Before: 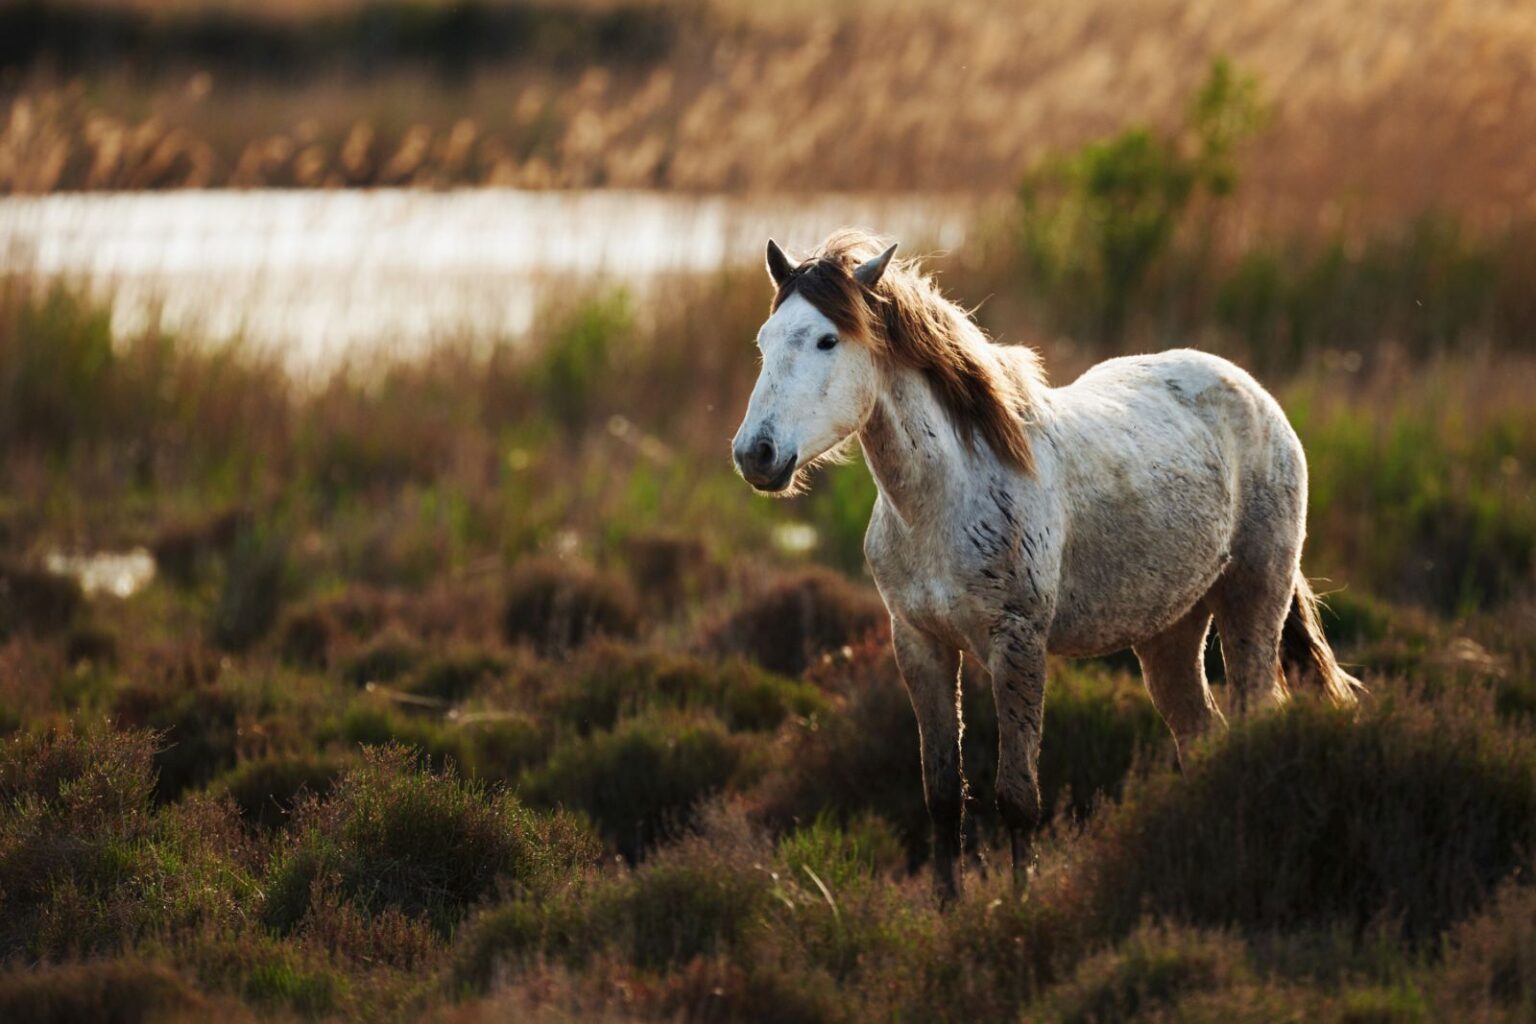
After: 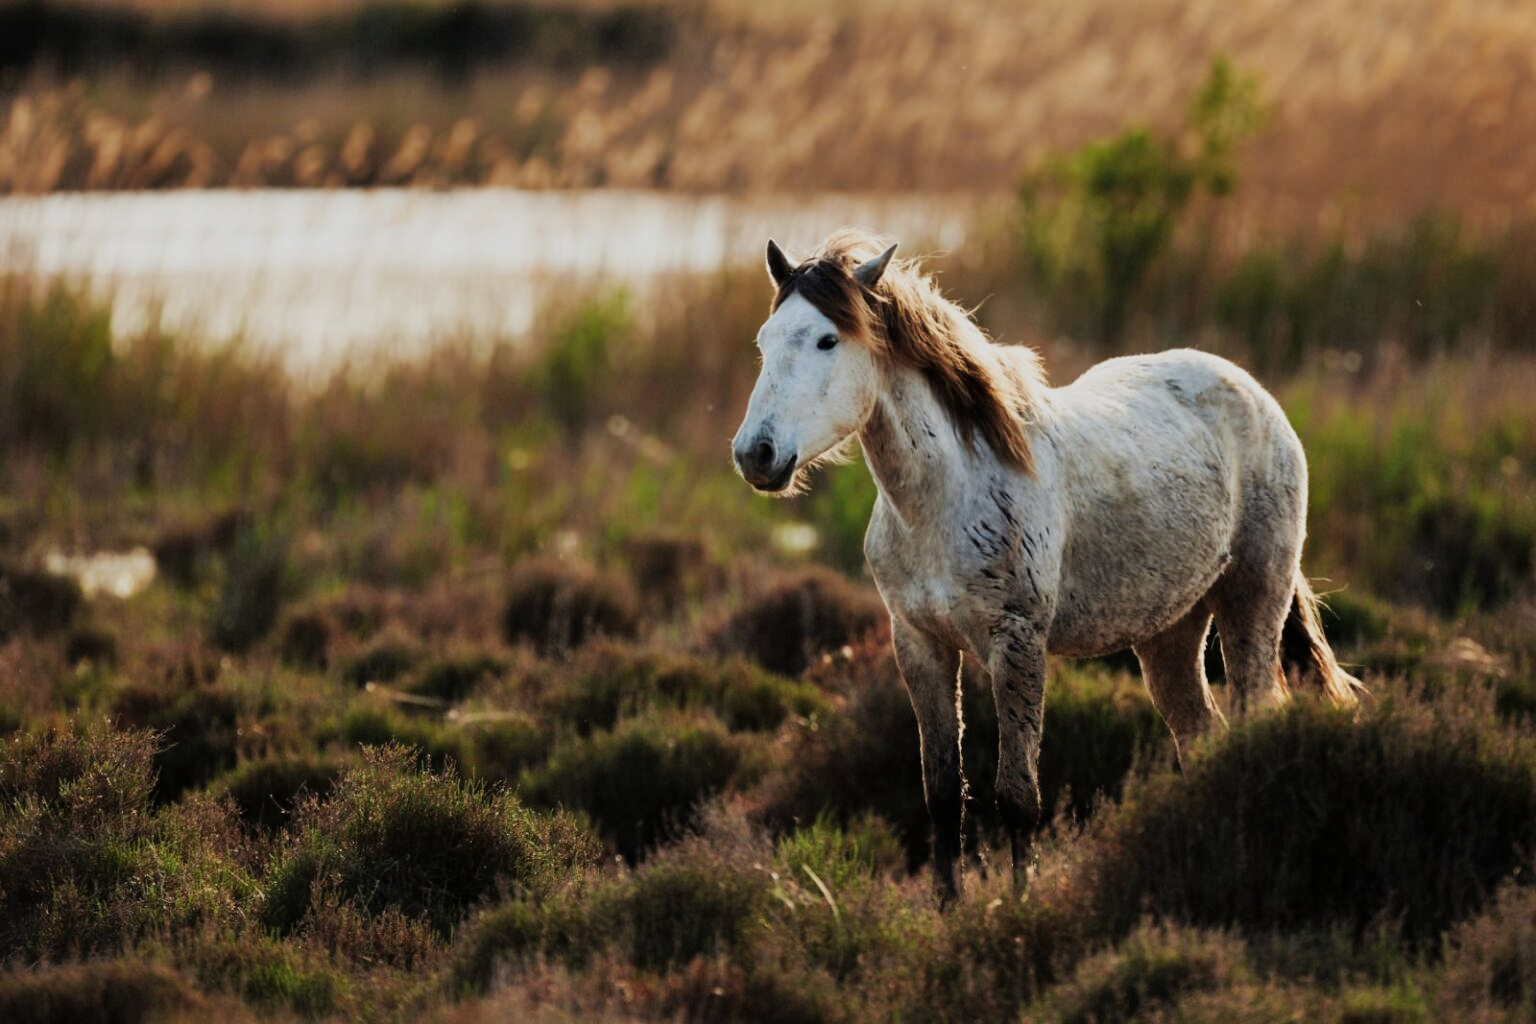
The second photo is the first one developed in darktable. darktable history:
shadows and highlights: shadows 36.93, highlights -27.97, soften with gaussian
filmic rgb: black relative exposure -8.16 EV, white relative exposure 3.76 EV, hardness 4.41
